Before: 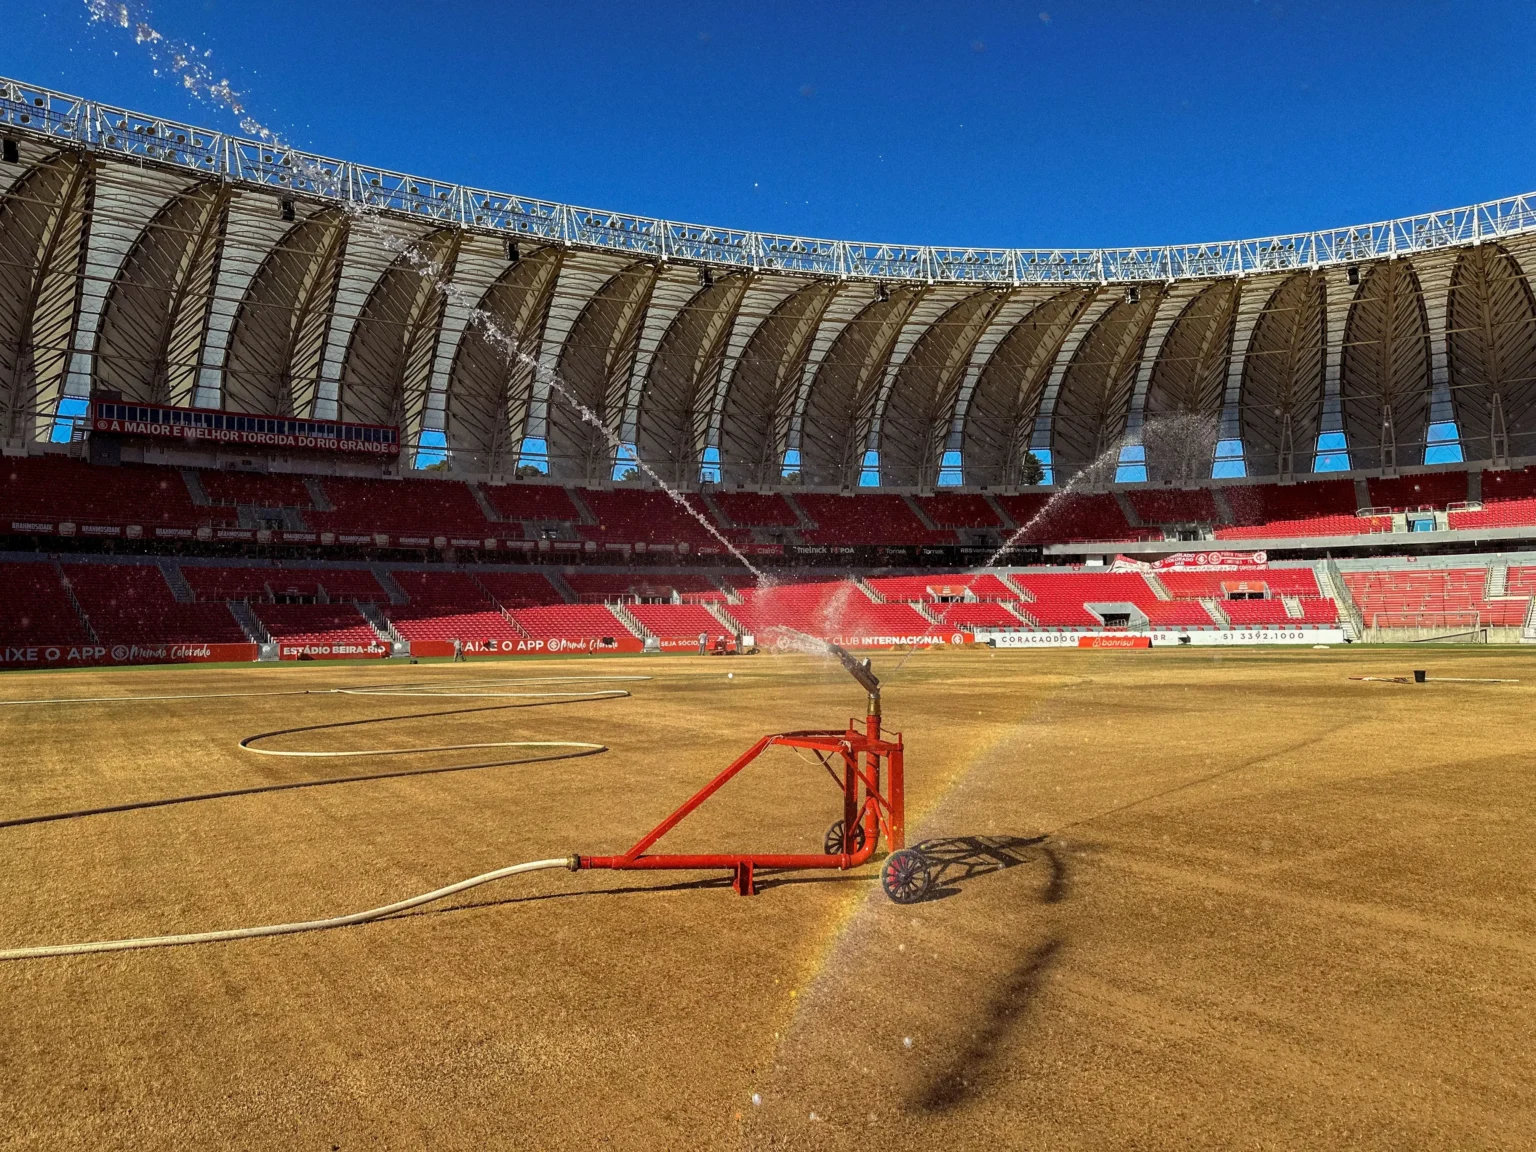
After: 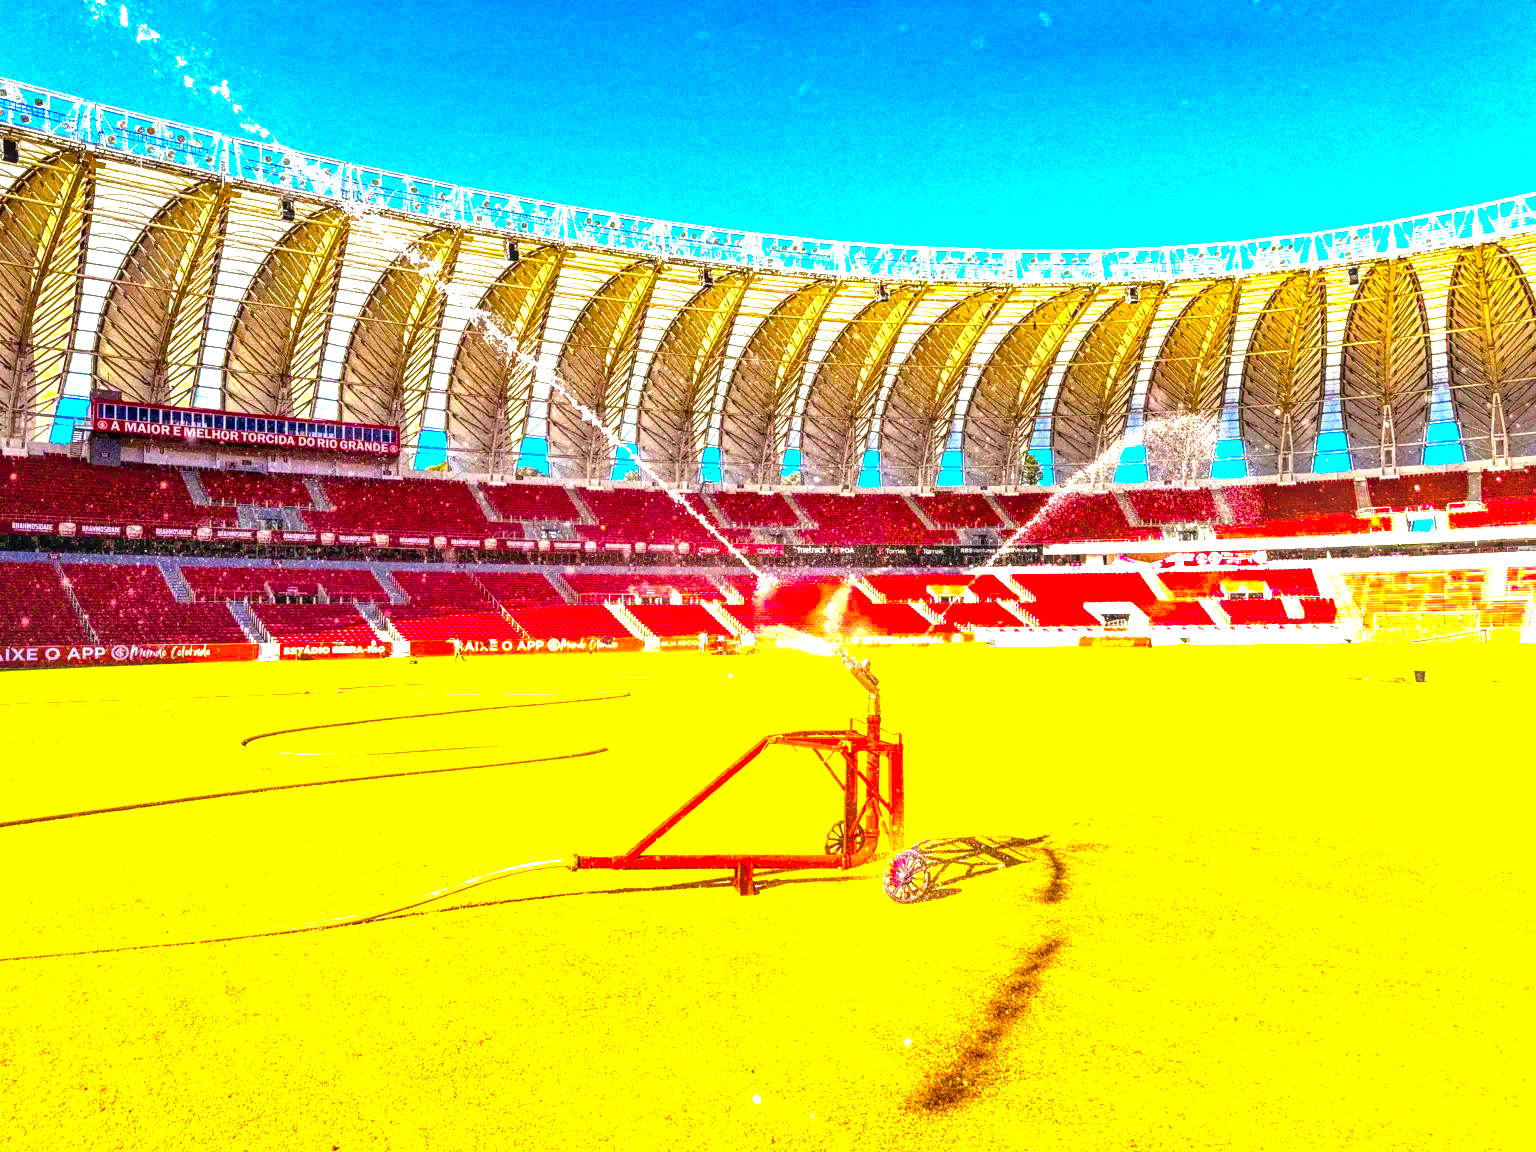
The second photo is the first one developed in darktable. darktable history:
exposure: exposure 2.207 EV, compensate highlight preservation false
color balance rgb: linear chroma grading › global chroma 42%, perceptual saturation grading › global saturation 42%, perceptual brilliance grading › global brilliance 25%, global vibrance 33%
local contrast: highlights 25%, detail 150%
